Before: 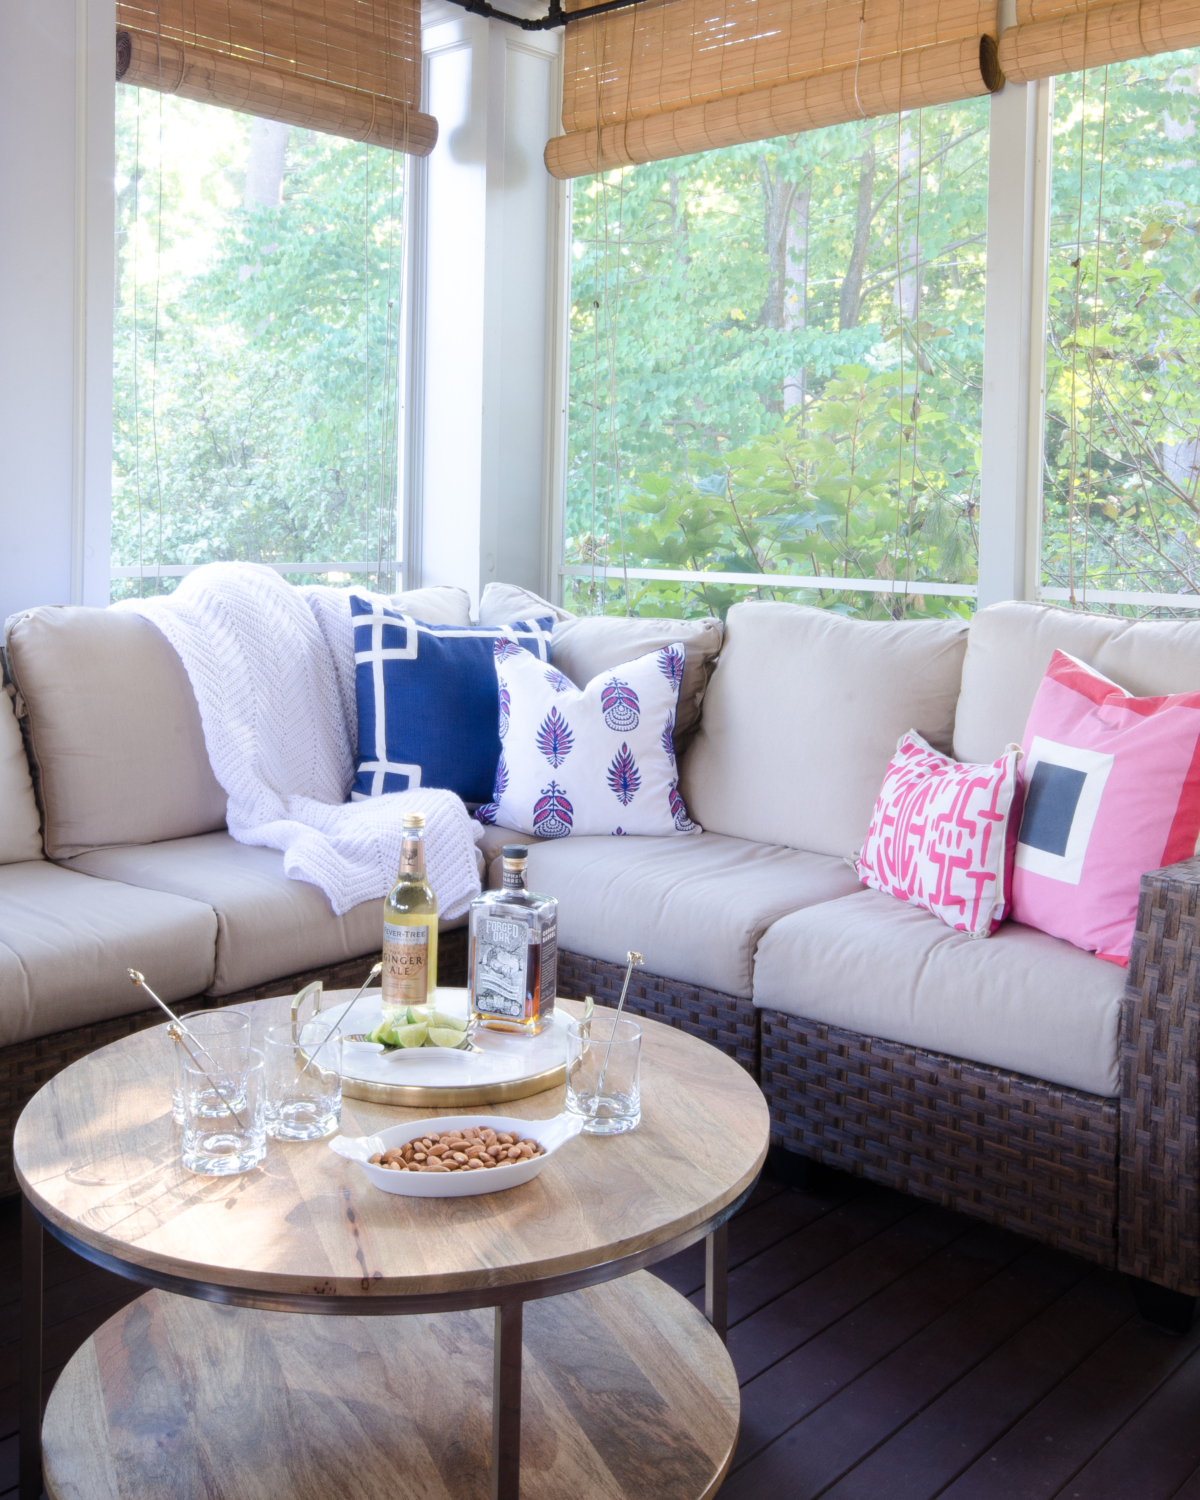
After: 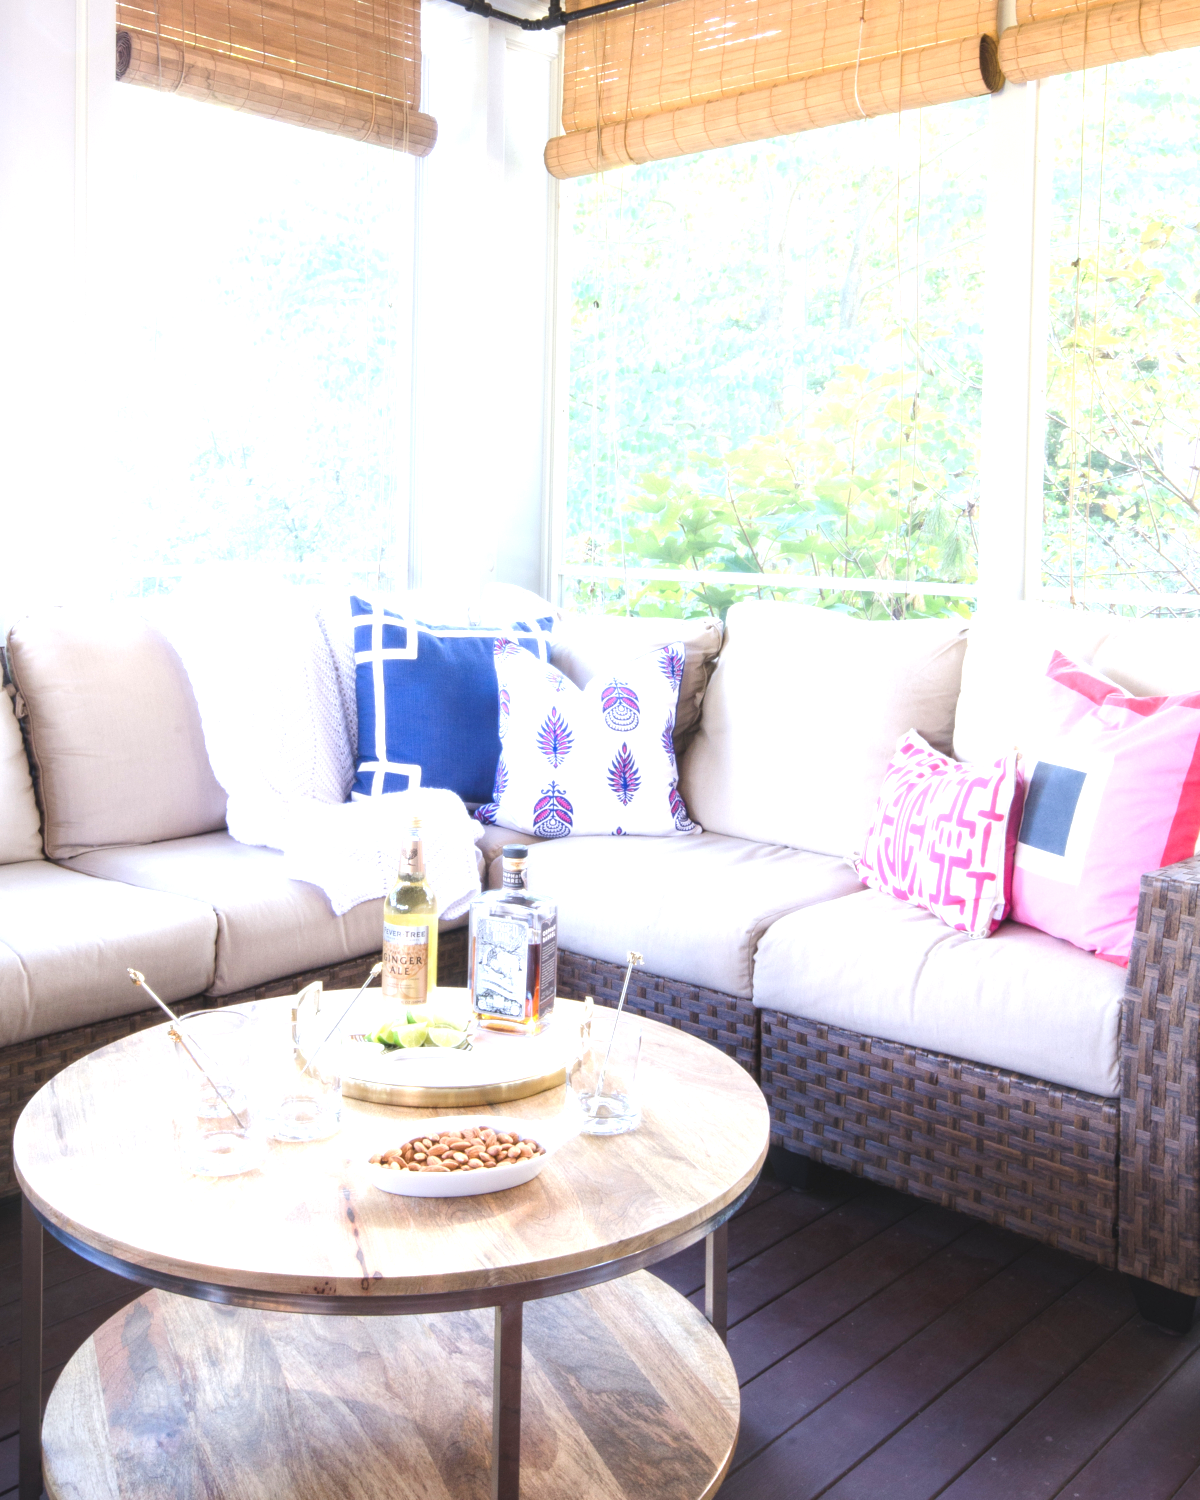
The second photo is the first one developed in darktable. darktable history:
exposure: black level correction 0, exposure 1.1 EV, compensate highlight preservation false
local contrast: detail 110%
